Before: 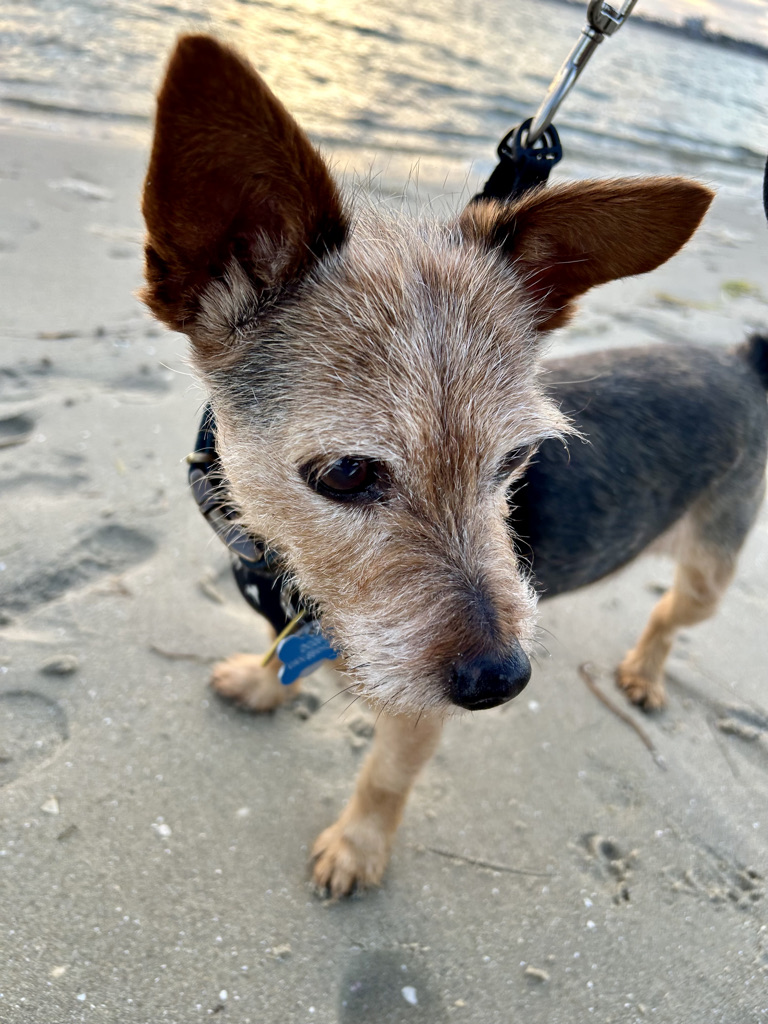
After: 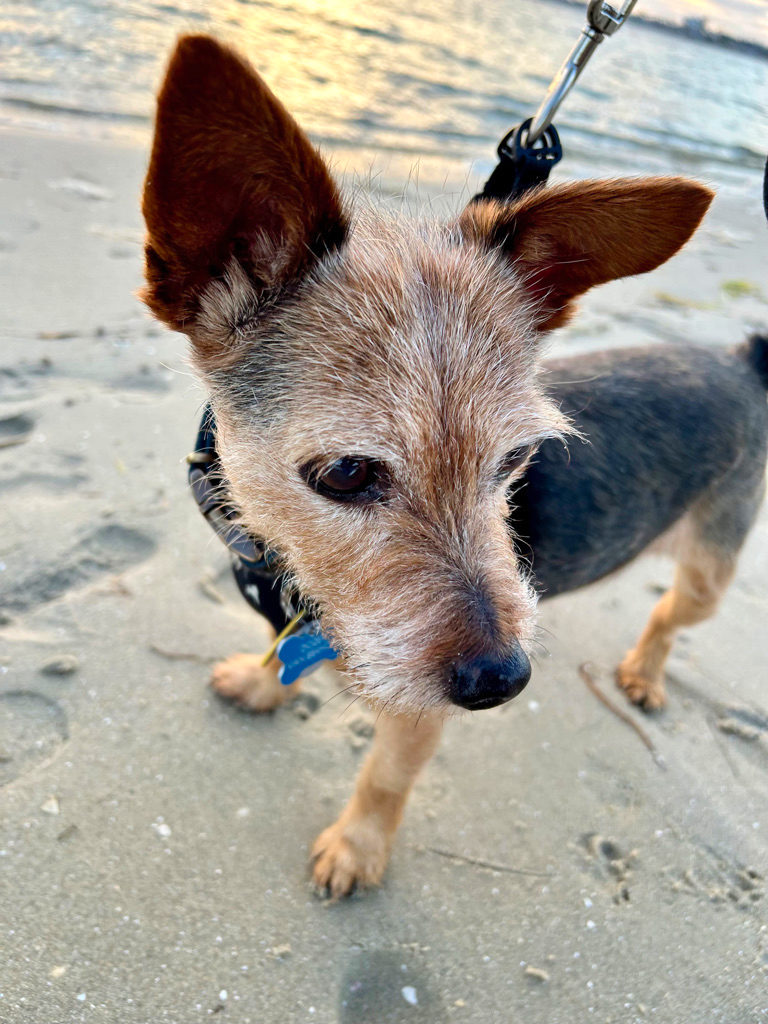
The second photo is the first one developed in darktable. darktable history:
contrast brightness saturation: contrast 0.072, brightness 0.079, saturation 0.176
